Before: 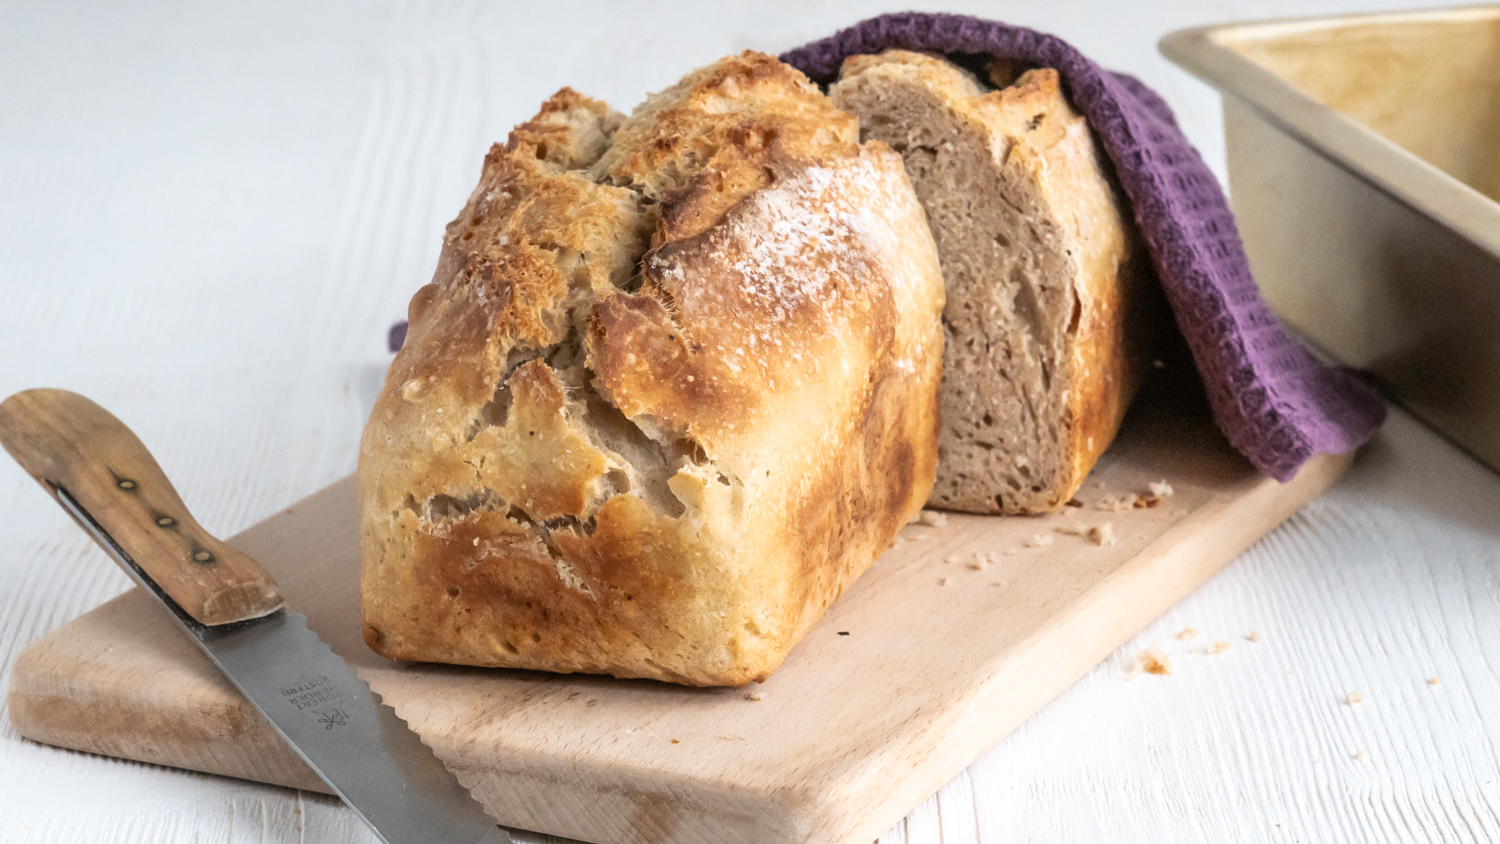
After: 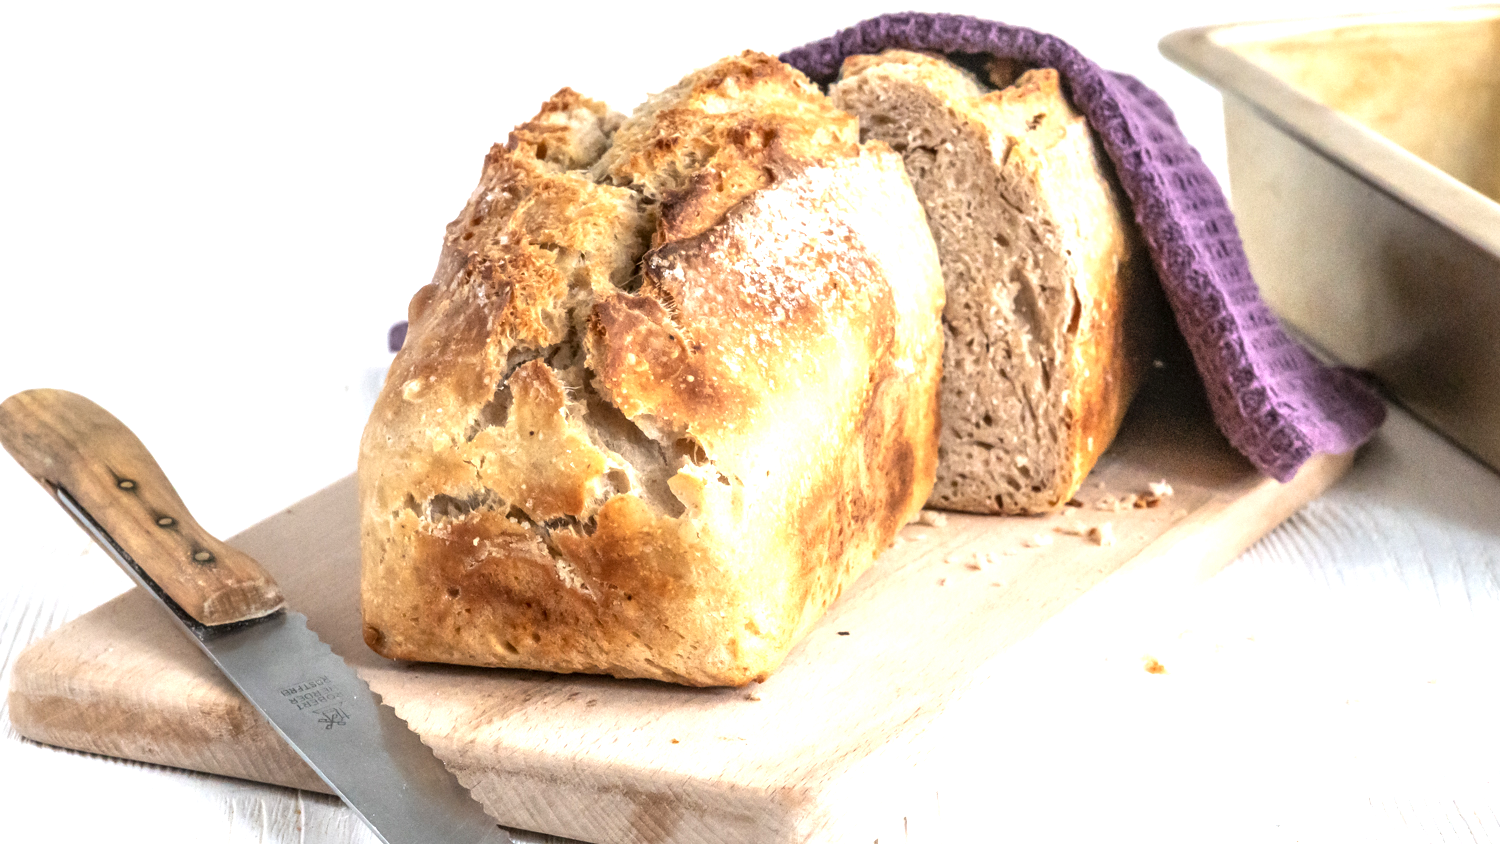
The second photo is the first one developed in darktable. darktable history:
local contrast: detail 130%
exposure: exposure 0.77 EV, compensate highlight preservation false
